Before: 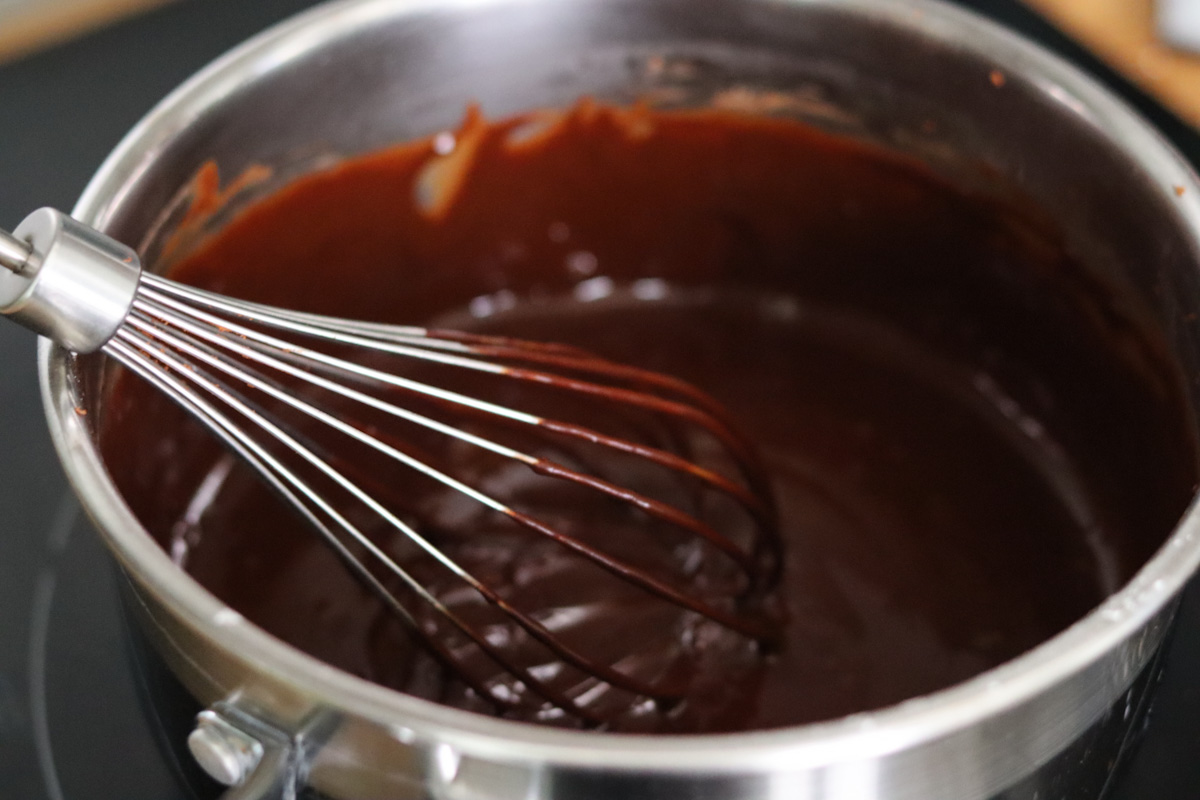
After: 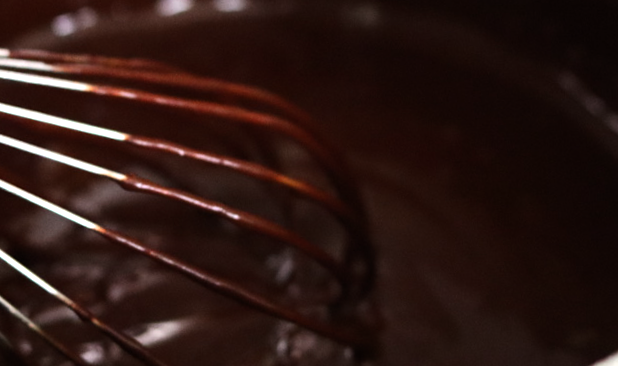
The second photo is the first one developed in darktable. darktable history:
rotate and perspective: rotation -2.29°, automatic cropping off
crop: left 35.03%, top 36.625%, right 14.663%, bottom 20.057%
tone equalizer "contrast tone curve: medium": -8 EV -0.75 EV, -7 EV -0.7 EV, -6 EV -0.6 EV, -5 EV -0.4 EV, -3 EV 0.4 EV, -2 EV 0.6 EV, -1 EV 0.7 EV, +0 EV 0.75 EV, edges refinement/feathering 500, mask exposure compensation -1.57 EV, preserve details no
